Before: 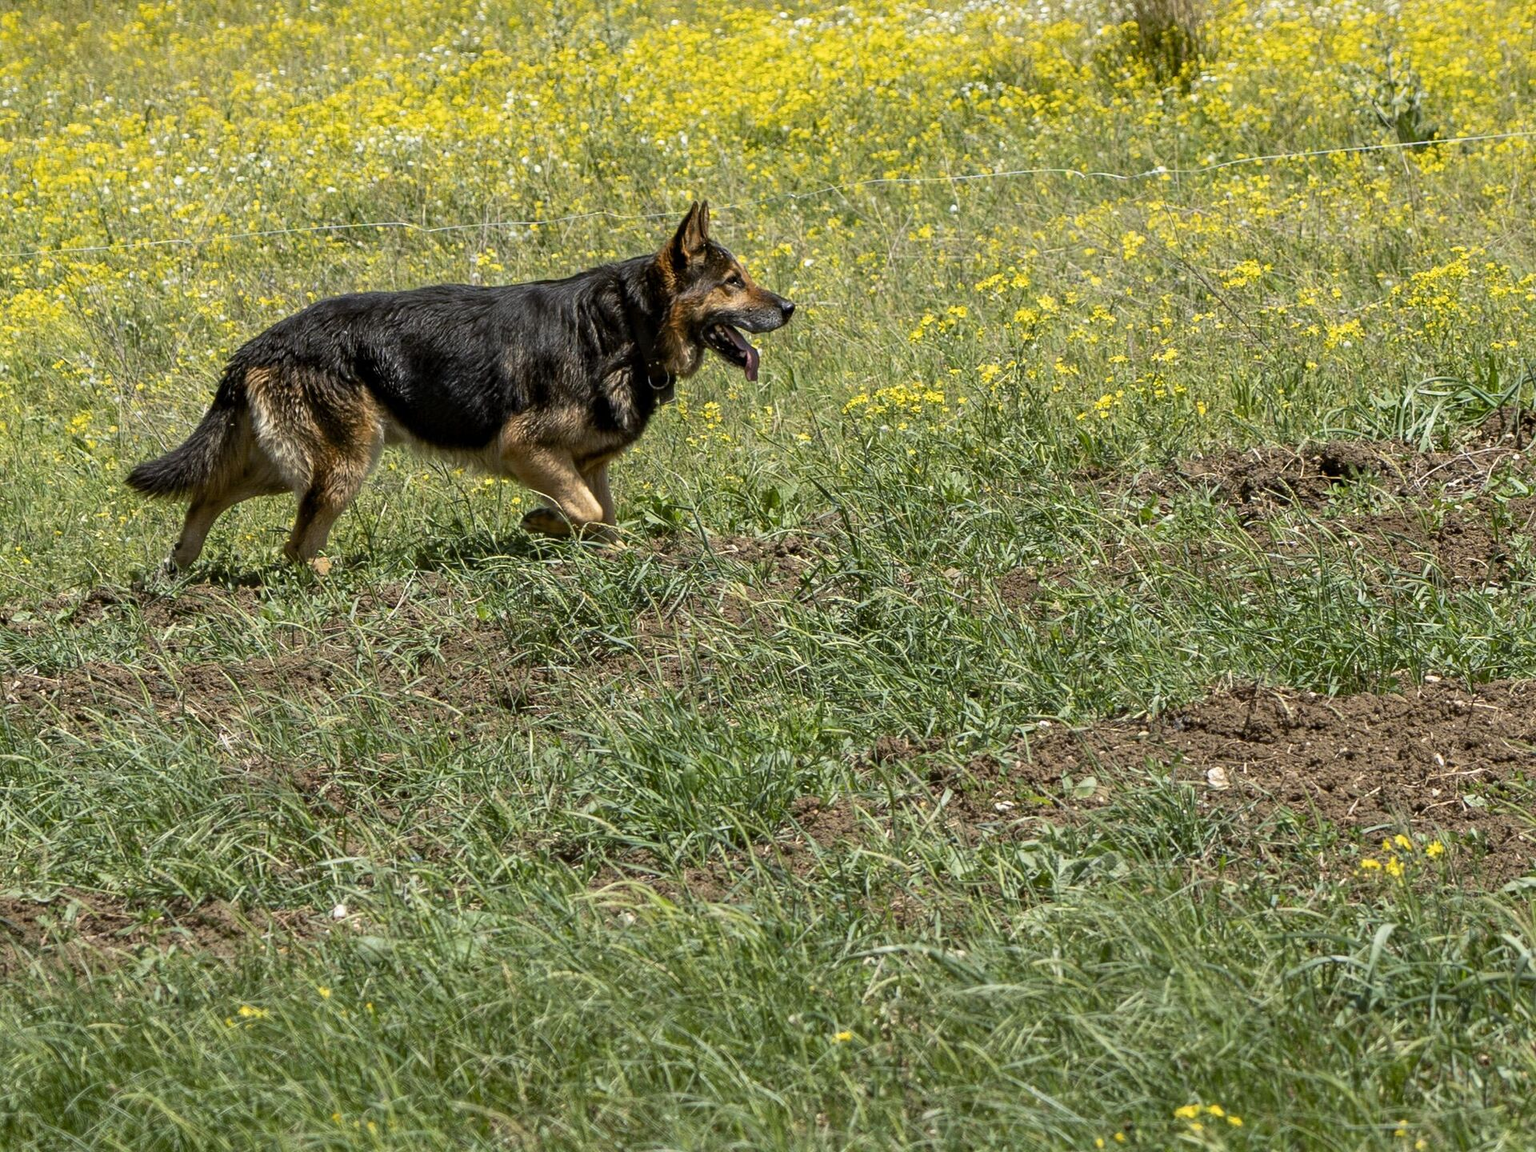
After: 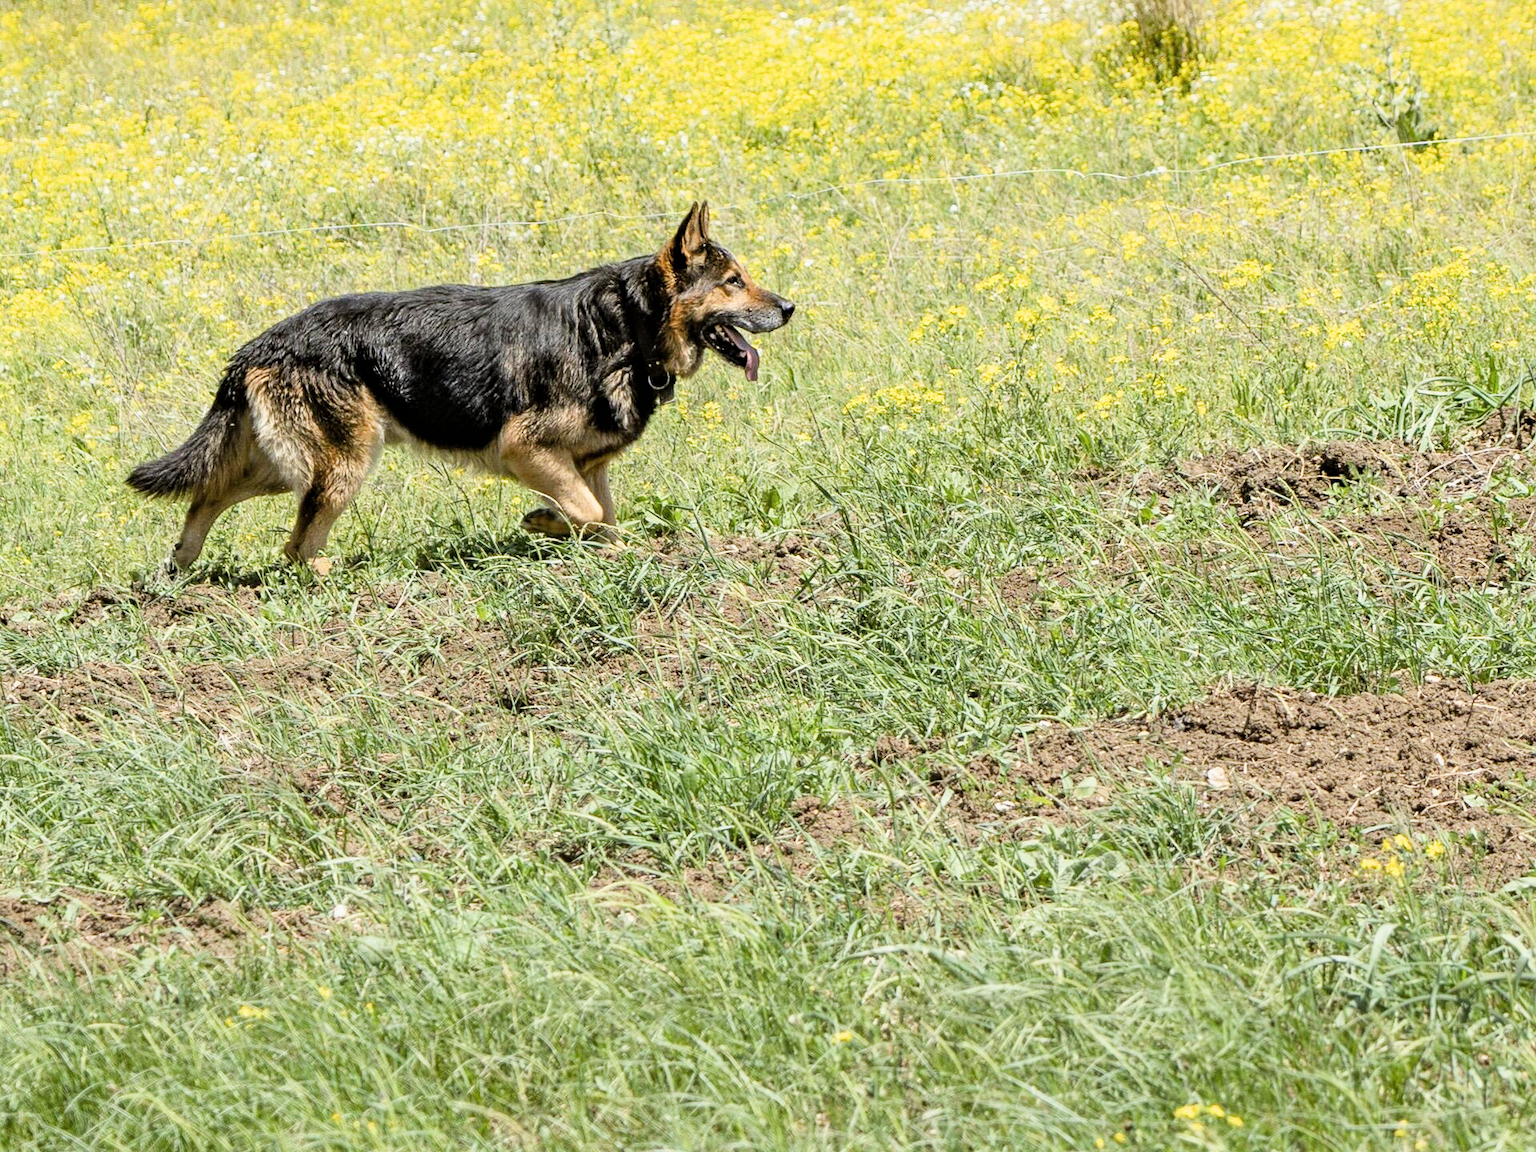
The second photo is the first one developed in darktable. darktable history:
filmic rgb: black relative exposure -7.65 EV, white relative exposure 4.56 EV, hardness 3.61, contrast 1.05
exposure: black level correction 0, exposure 1.45 EV, compensate exposure bias true, compensate highlight preservation false
